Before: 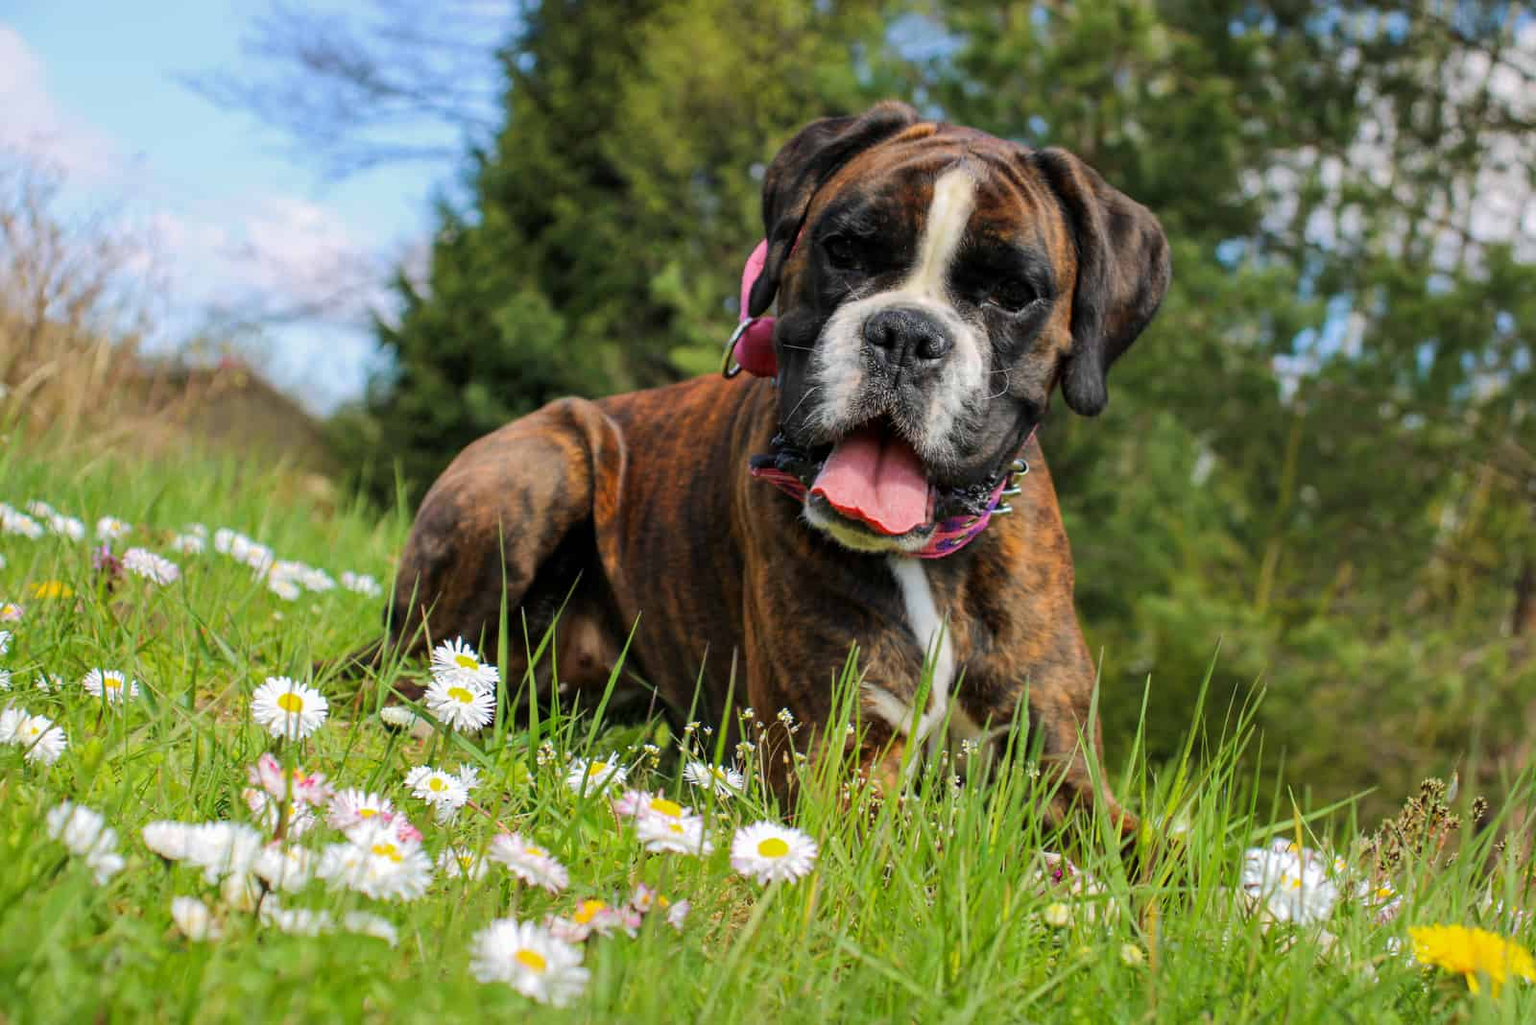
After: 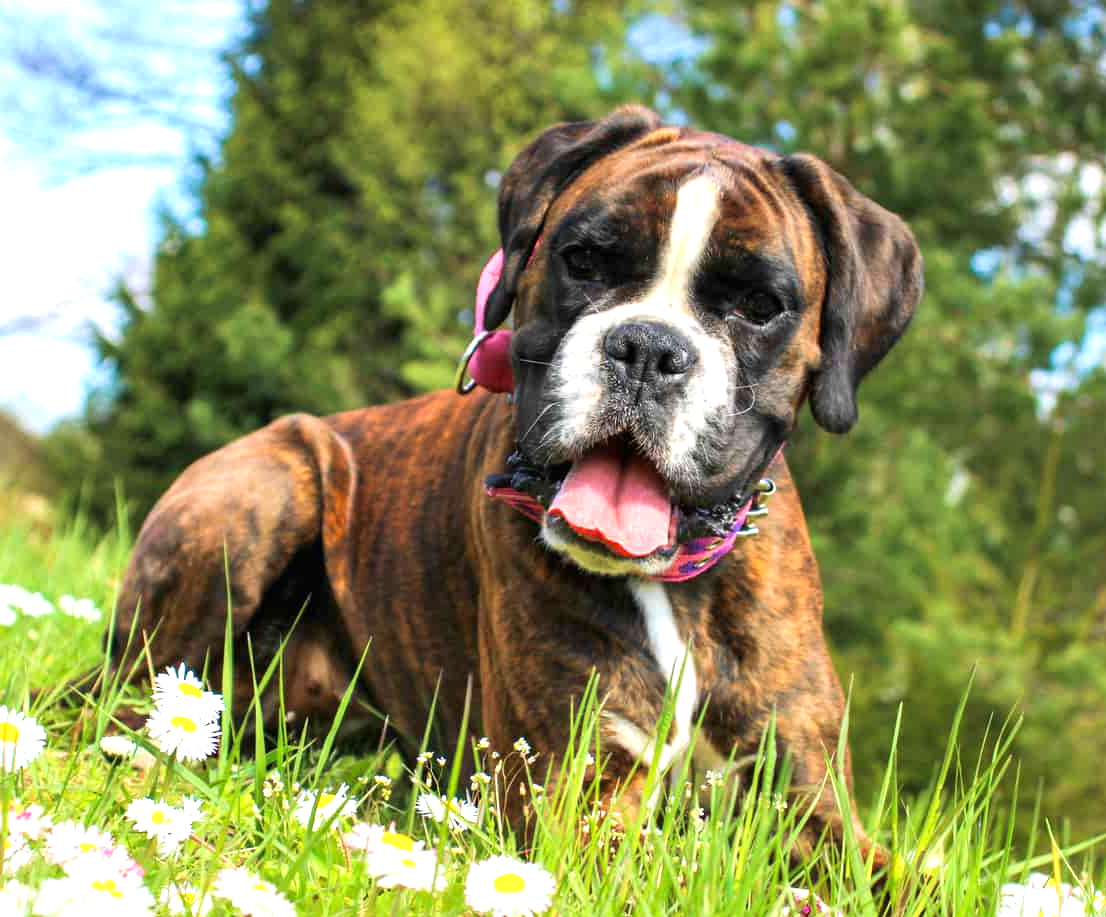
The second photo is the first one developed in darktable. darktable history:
crop: left 18.502%, right 12.345%, bottom 14.067%
exposure: black level correction 0, exposure 1.001 EV, compensate highlight preservation false
velvia: on, module defaults
